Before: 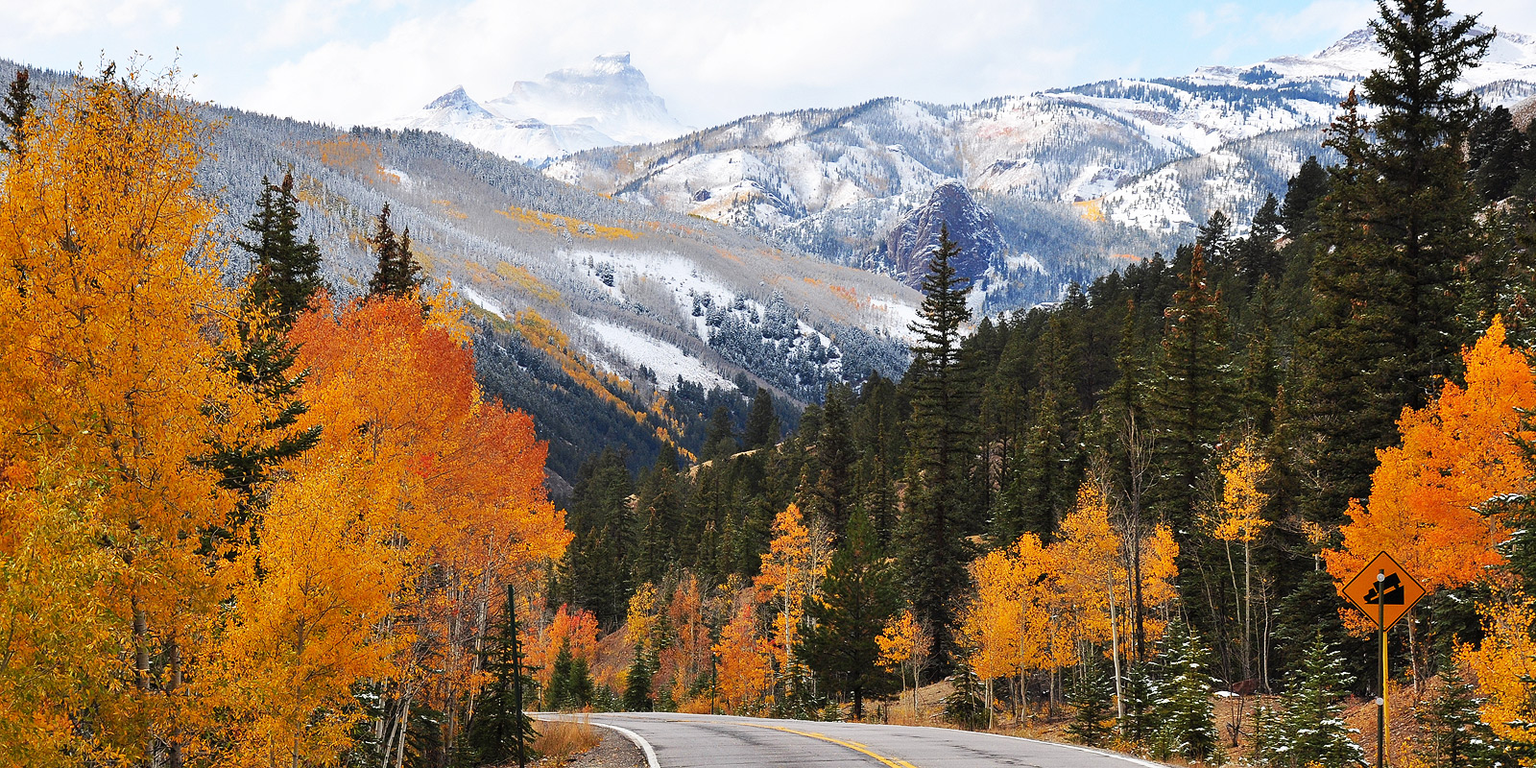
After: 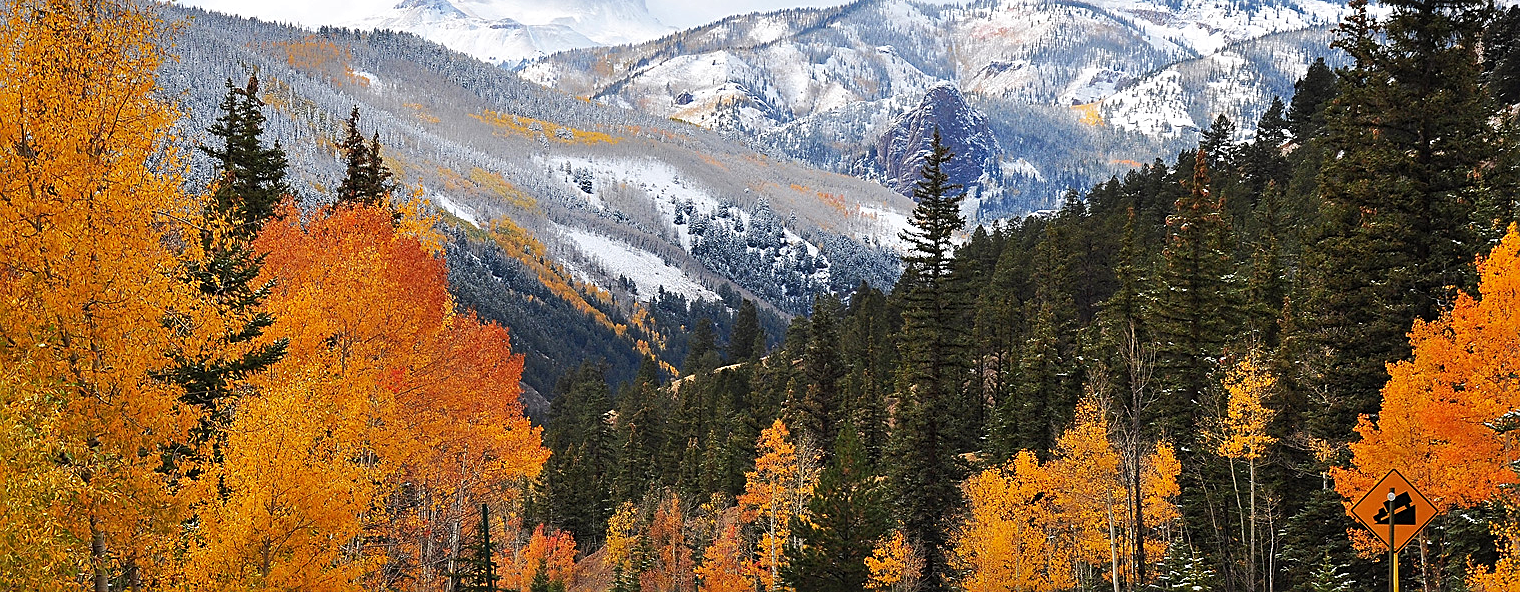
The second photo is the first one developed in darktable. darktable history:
shadows and highlights: shadows 10, white point adjustment 1, highlights -40
crop and rotate: left 2.991%, top 13.302%, right 1.981%, bottom 12.636%
sharpen: on, module defaults
